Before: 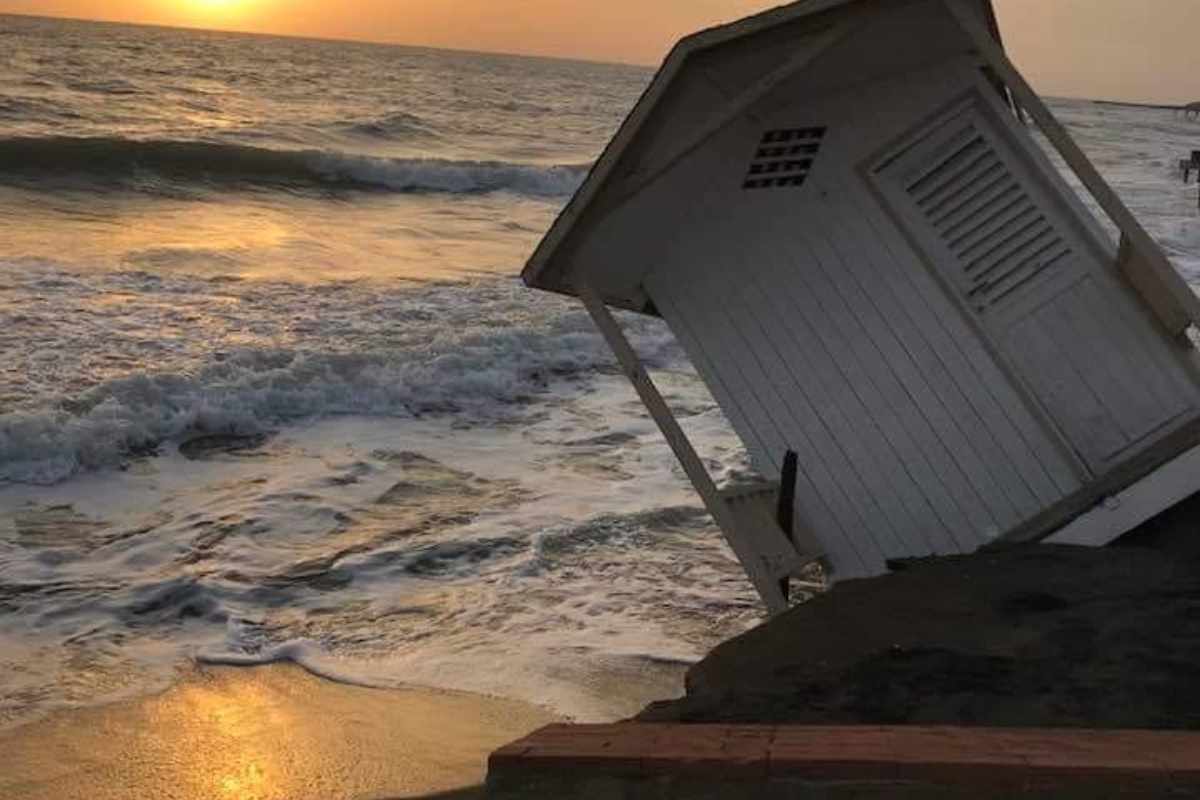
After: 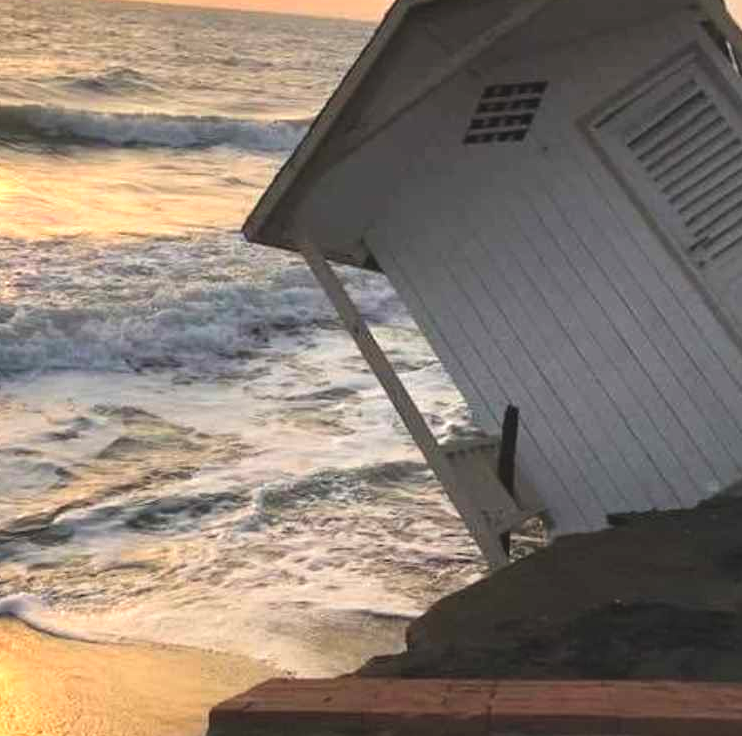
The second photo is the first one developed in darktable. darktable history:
crop and rotate: left 23.311%, top 5.644%, right 14.816%, bottom 2.324%
exposure: black level correction -0.005, exposure 1.006 EV, compensate highlight preservation false
